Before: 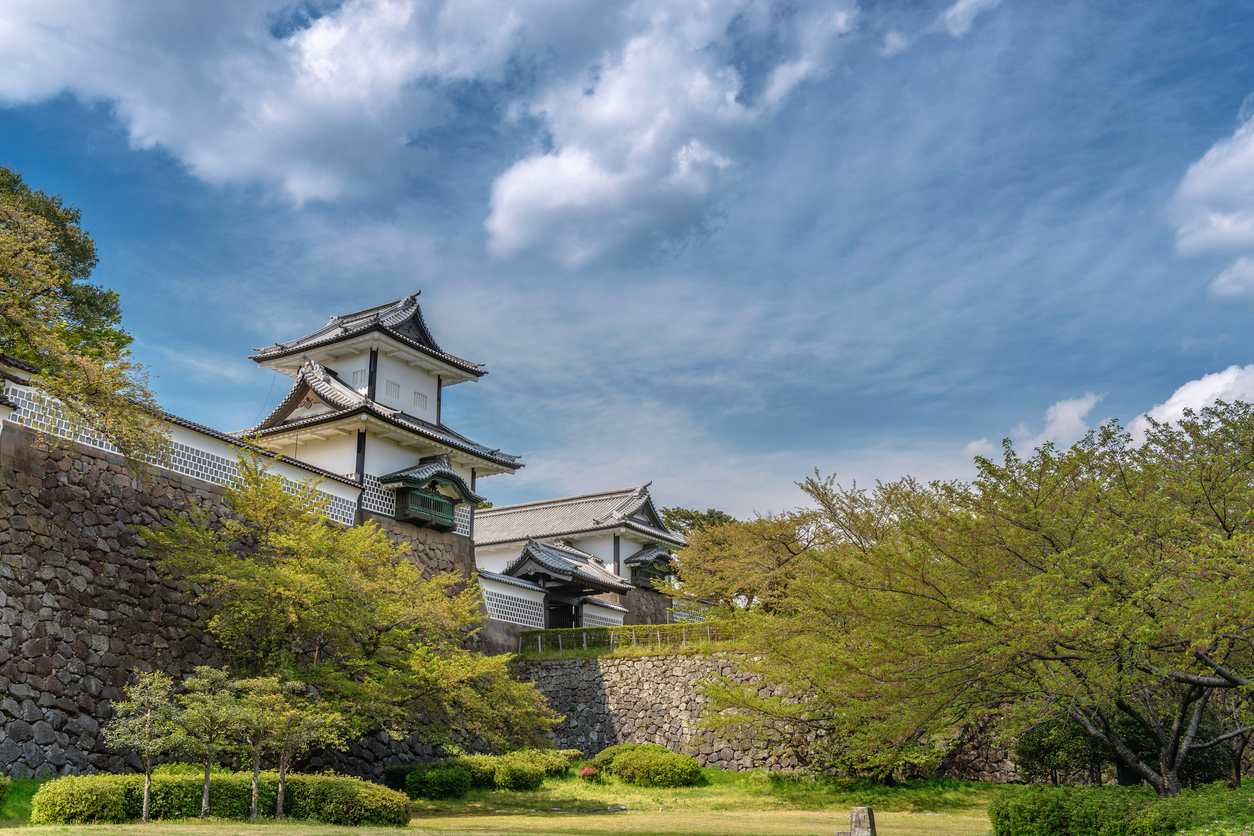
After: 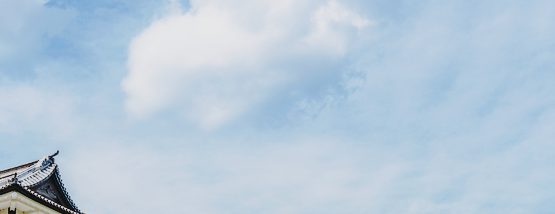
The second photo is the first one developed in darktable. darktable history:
sharpen: radius 5.323, amount 0.316, threshold 26.246
tone curve: curves: ch0 [(0, 0.018) (0.036, 0.038) (0.15, 0.131) (0.27, 0.247) (0.503, 0.556) (0.763, 0.785) (1, 0.919)]; ch1 [(0, 0) (0.203, 0.158) (0.333, 0.283) (0.451, 0.417) (0.502, 0.5) (0.519, 0.522) (0.562, 0.588) (0.603, 0.664) (0.722, 0.813) (1, 1)]; ch2 [(0, 0) (0.29, 0.295) (0.404, 0.436) (0.497, 0.499) (0.521, 0.523) (0.561, 0.605) (0.639, 0.664) (0.712, 0.764) (1, 1)], preserve colors none
crop: left 28.871%, top 16.785%, right 26.849%, bottom 57.615%
base curve: curves: ch0 [(0, 0) (0.036, 0.037) (0.121, 0.228) (0.46, 0.76) (0.859, 0.983) (1, 1)], preserve colors none
contrast brightness saturation: contrast 0.04, saturation 0.069
